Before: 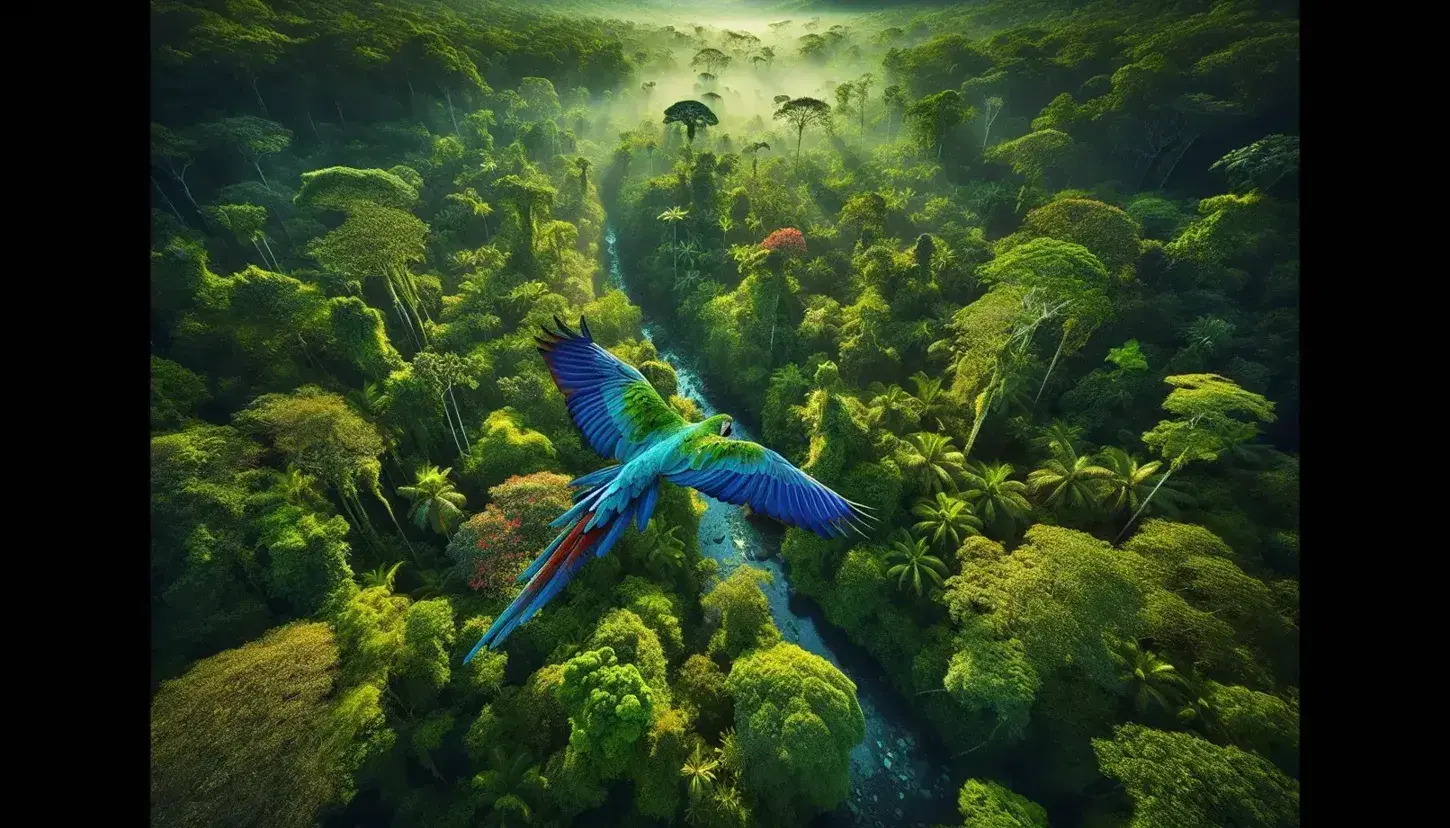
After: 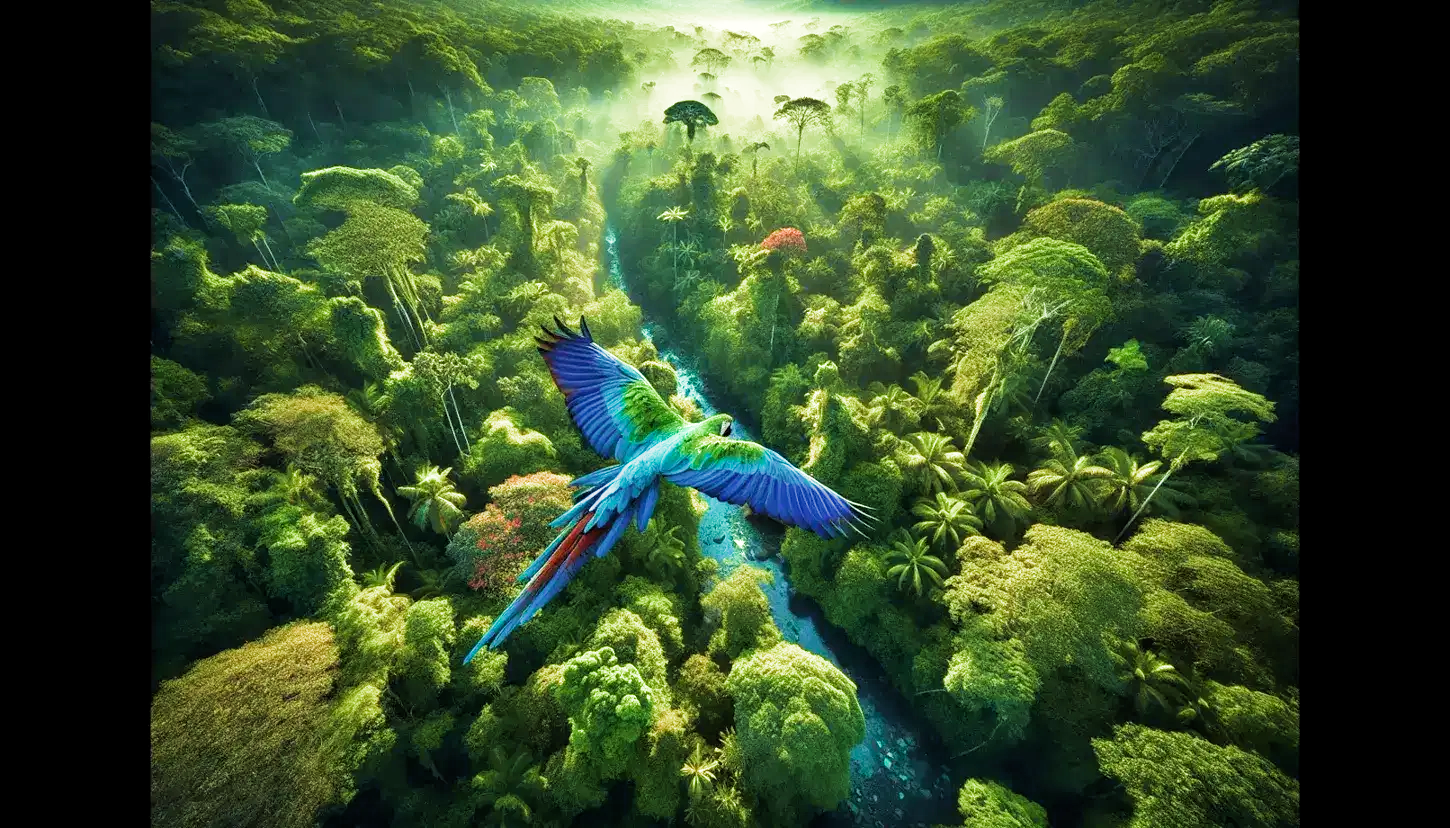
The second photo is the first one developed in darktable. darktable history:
velvia: on, module defaults
filmic rgb: middle gray luminance 9.23%, black relative exposure -10.55 EV, white relative exposure 3.45 EV, threshold 6 EV, target black luminance 0%, hardness 5.98, latitude 59.69%, contrast 1.087, highlights saturation mix 5%, shadows ↔ highlights balance 29.23%, add noise in highlights 0, color science v3 (2019), use custom middle-gray values true, iterations of high-quality reconstruction 0, contrast in highlights soft, enable highlight reconstruction true
